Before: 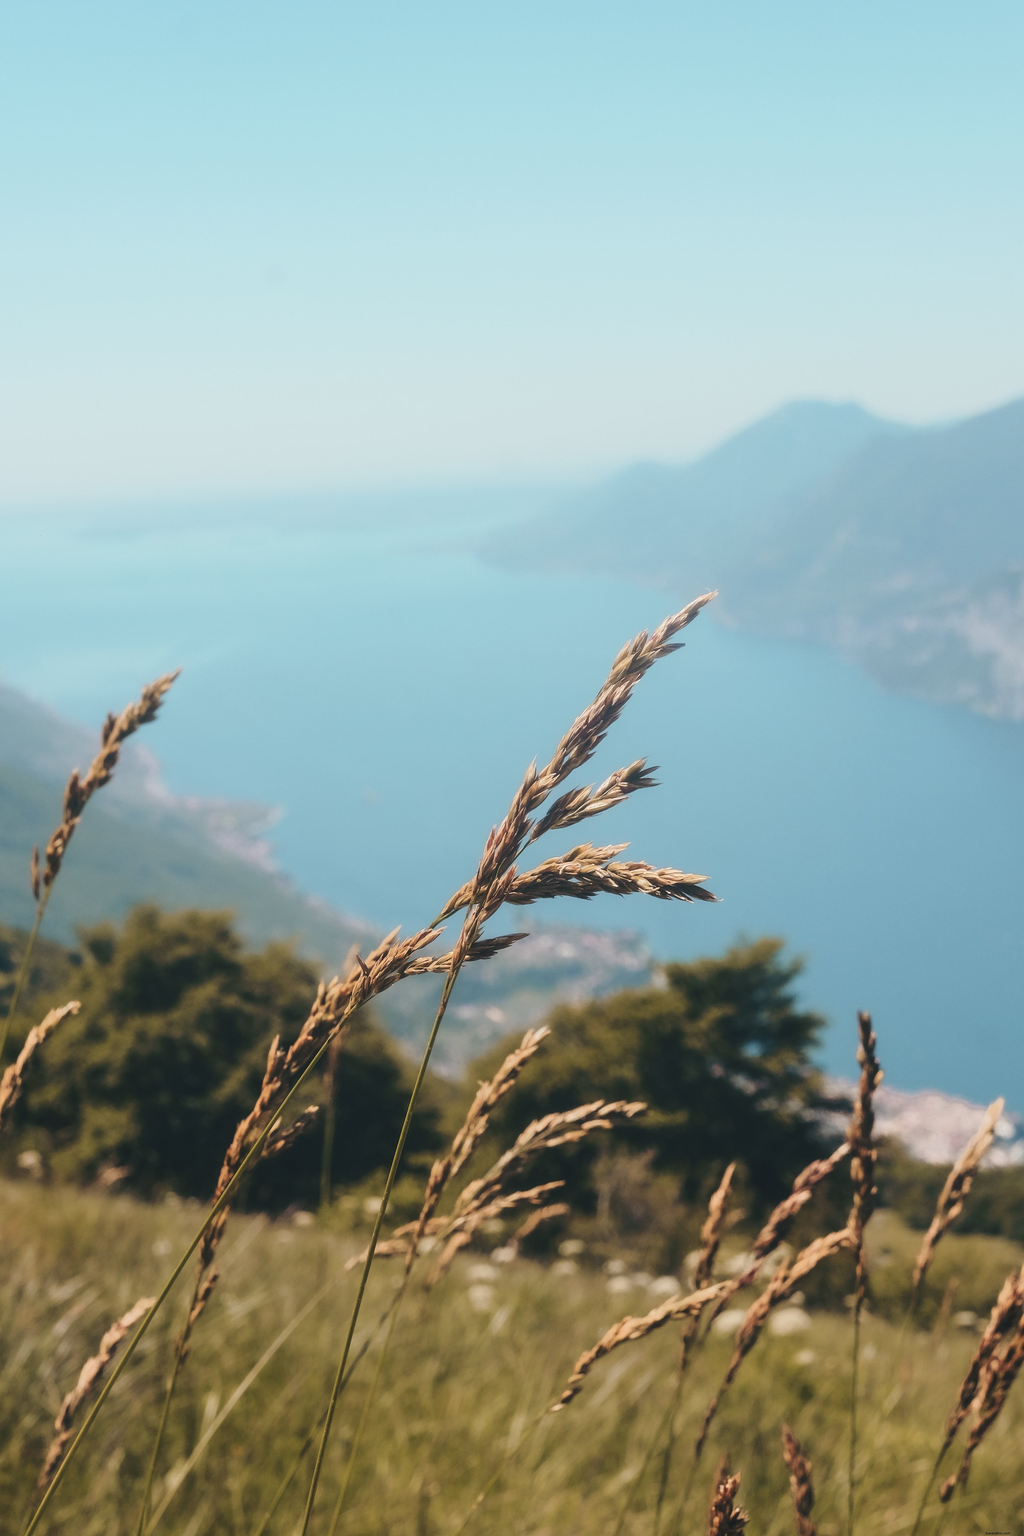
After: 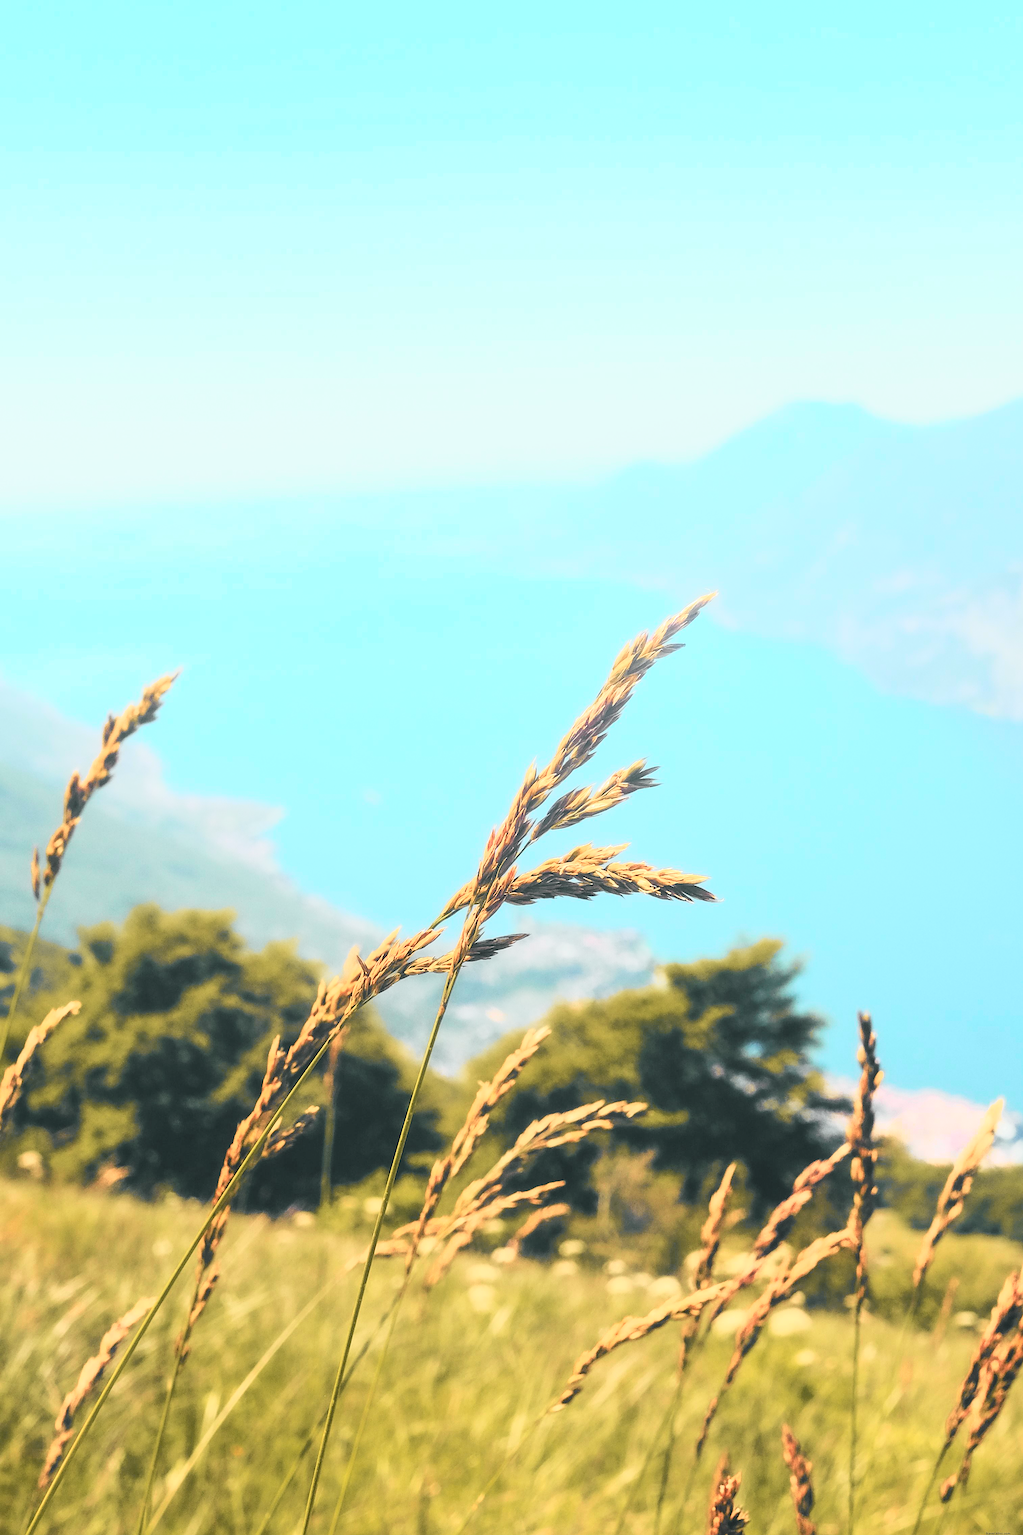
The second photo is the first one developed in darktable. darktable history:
contrast brightness saturation: contrast 0.2, brightness 0.16, saturation 0.22
exposure: black level correction 0.001, exposure 0.5 EV, compensate exposure bias true, compensate highlight preservation false
tone curve: curves: ch0 [(0.001, 0.029) (0.084, 0.074) (0.162, 0.165) (0.304, 0.382) (0.466, 0.576) (0.654, 0.741) (0.848, 0.906) (0.984, 0.963)]; ch1 [(0, 0) (0.34, 0.235) (0.46, 0.46) (0.515, 0.502) (0.553, 0.567) (0.764, 0.815) (1, 1)]; ch2 [(0, 0) (0.44, 0.458) (0.479, 0.492) (0.524, 0.507) (0.547, 0.579) (0.673, 0.712) (1, 1)], color space Lab, independent channels, preserve colors none
sharpen: radius 2.529, amount 0.323
